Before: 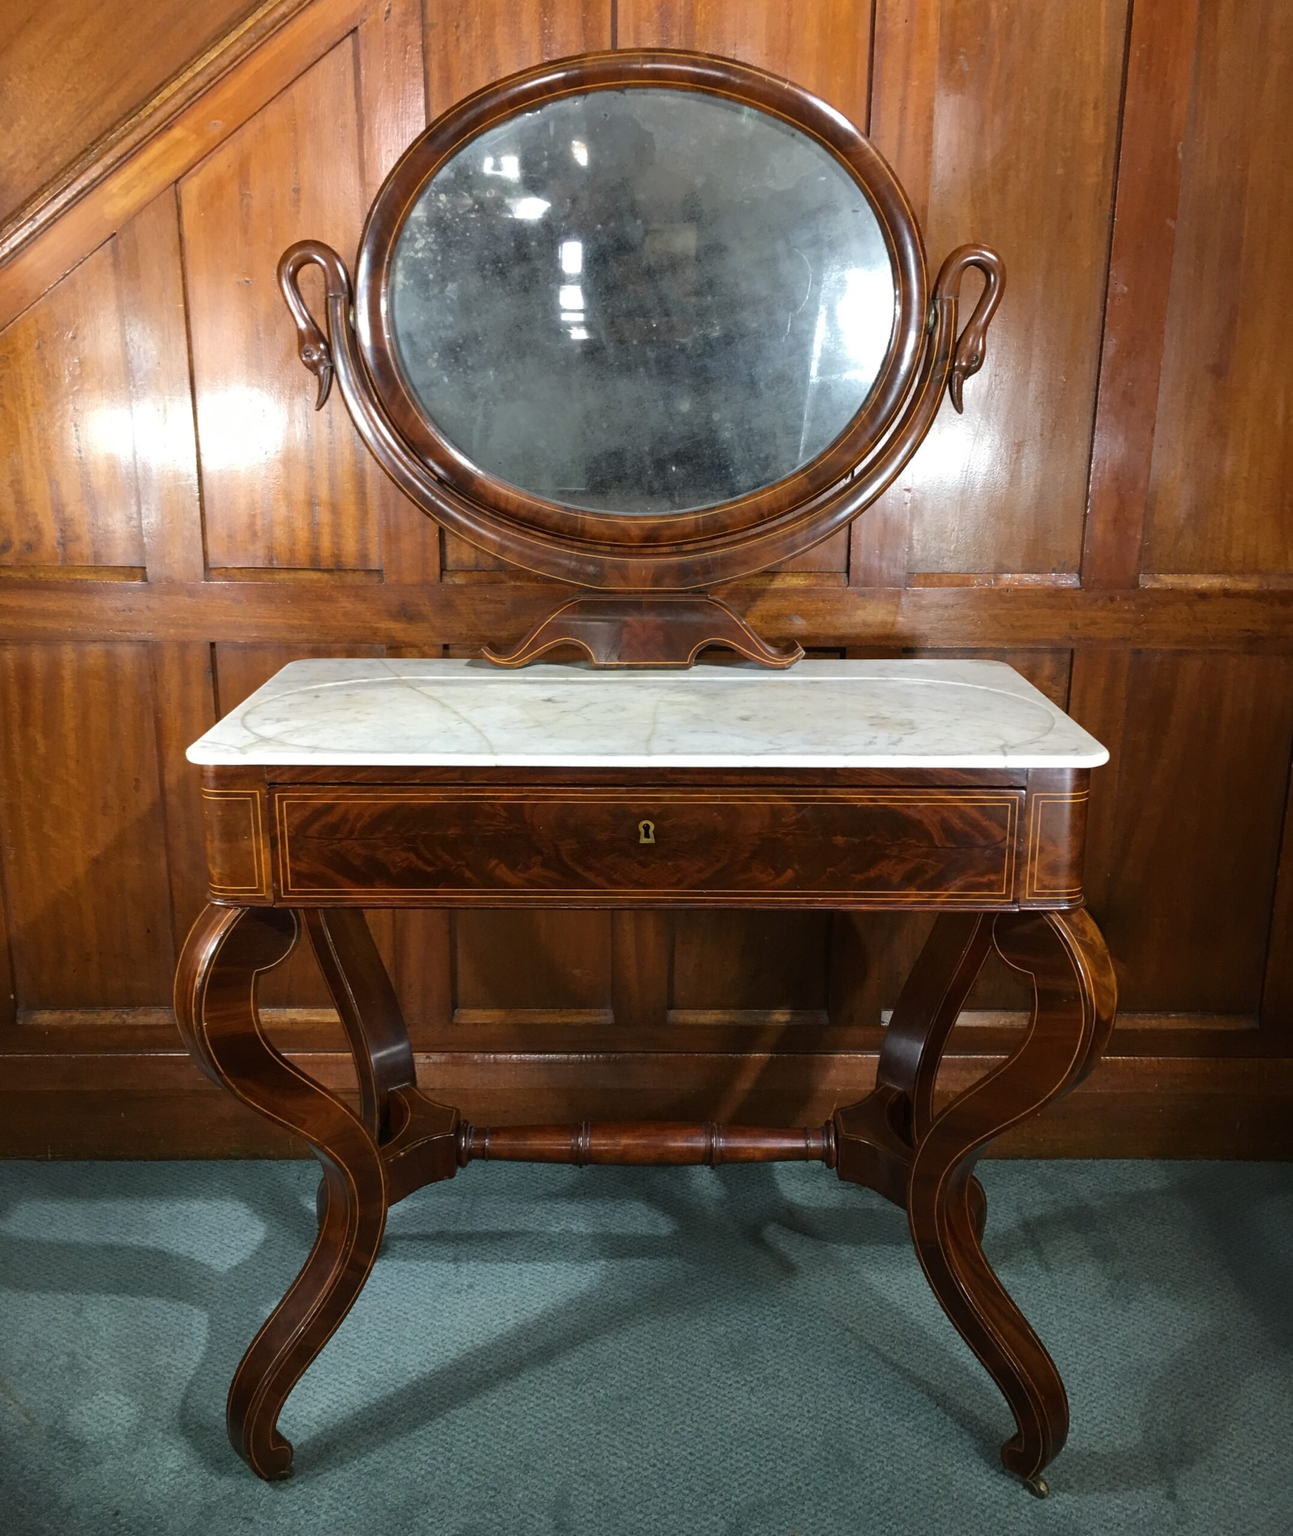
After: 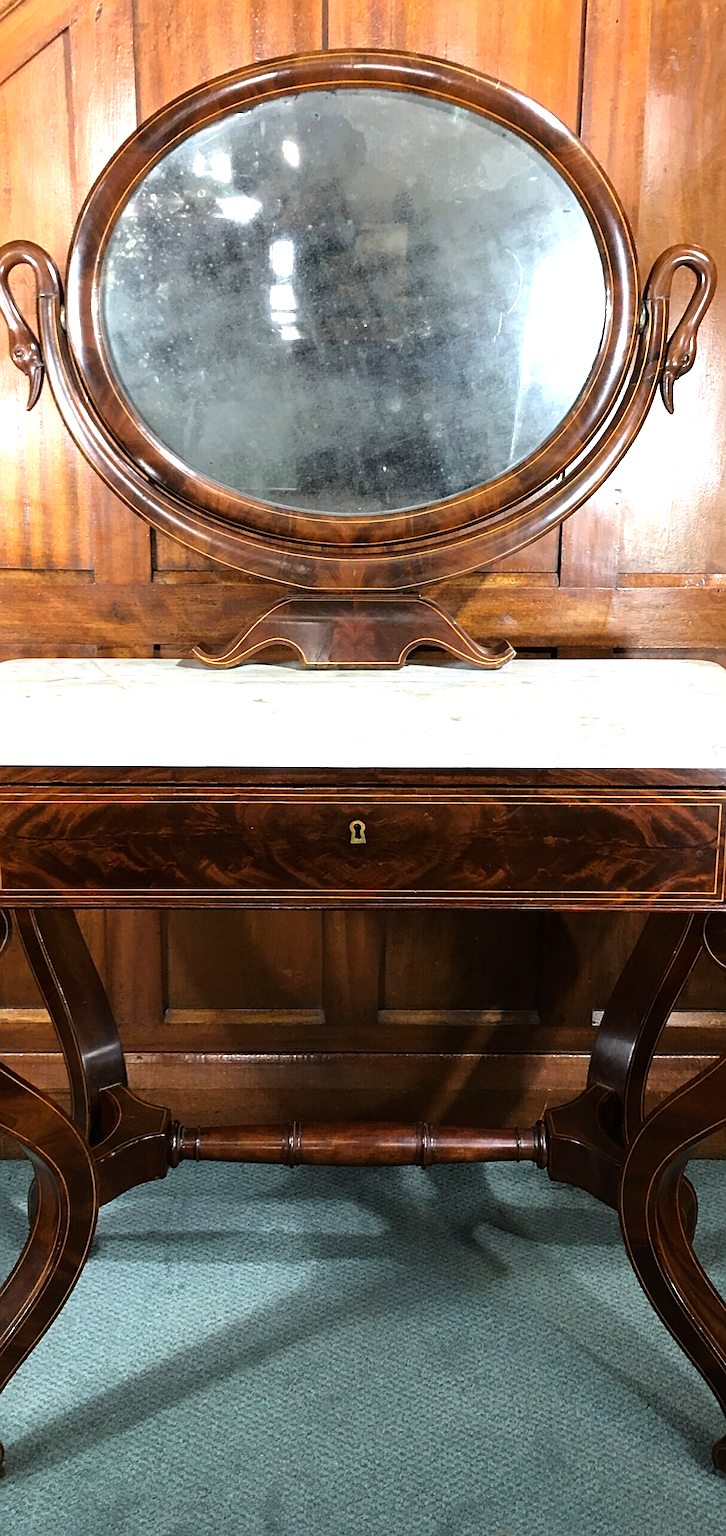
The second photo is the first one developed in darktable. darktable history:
crop and rotate: left 22.407%, right 21.397%
sharpen: on, module defaults
exposure: compensate highlight preservation false
tone equalizer: -8 EV -1.1 EV, -7 EV -1.02 EV, -6 EV -0.858 EV, -5 EV -0.556 EV, -3 EV 0.611 EV, -2 EV 0.889 EV, -1 EV 1 EV, +0 EV 1.07 EV
